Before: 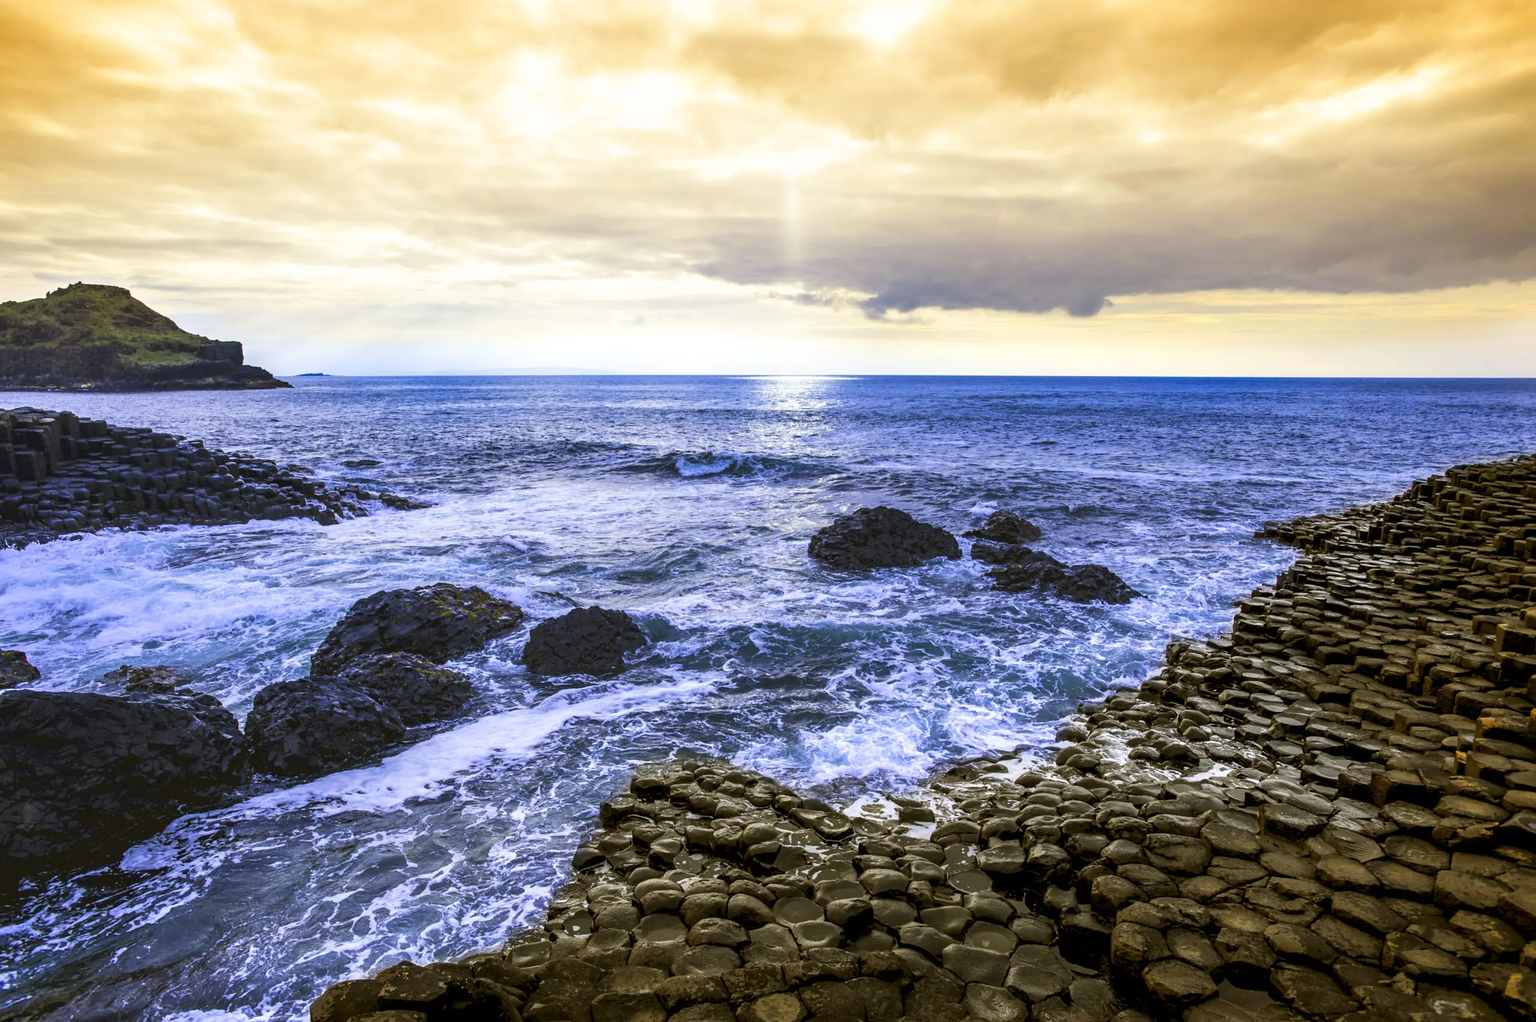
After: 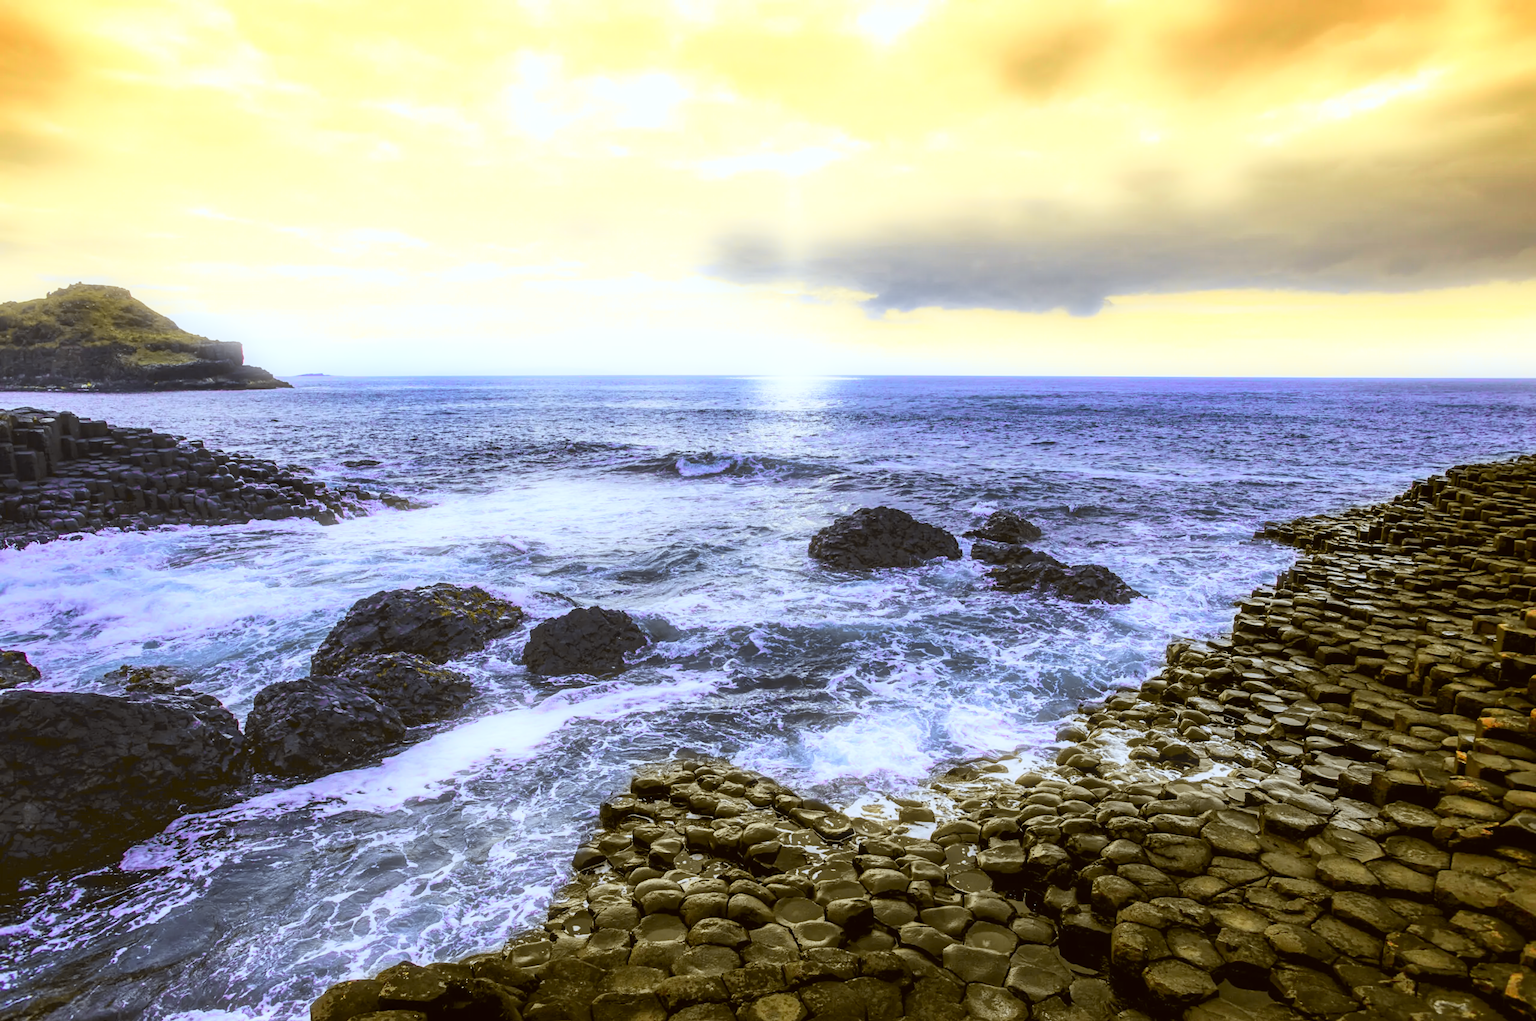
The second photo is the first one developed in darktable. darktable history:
rotate and perspective: automatic cropping original format, crop left 0, crop top 0
bloom: size 5%, threshold 95%, strength 15%
tone curve: curves: ch0 [(0, 0.017) (0.239, 0.277) (0.508, 0.593) (0.826, 0.855) (1, 0.945)]; ch1 [(0, 0) (0.401, 0.42) (0.442, 0.47) (0.492, 0.498) (0.511, 0.504) (0.555, 0.586) (0.681, 0.739) (1, 1)]; ch2 [(0, 0) (0.411, 0.433) (0.5, 0.504) (0.545, 0.574) (1, 1)], color space Lab, independent channels, preserve colors none
color correction: highlights a* -3.28, highlights b* -6.24, shadows a* 3.1, shadows b* 5.19
